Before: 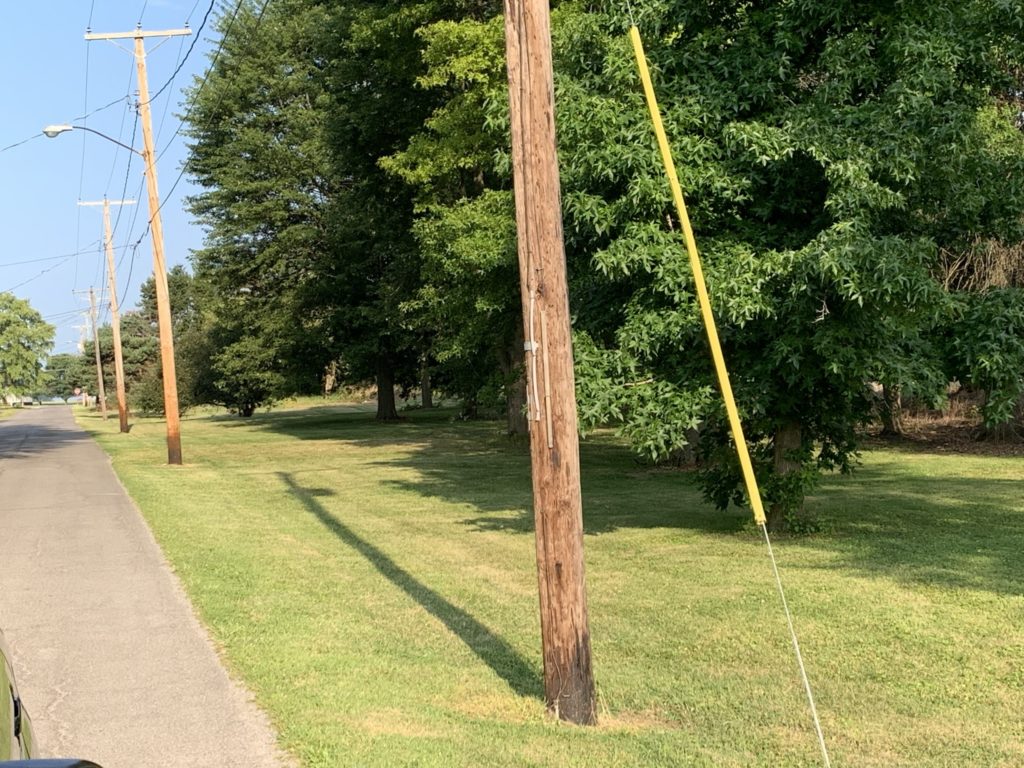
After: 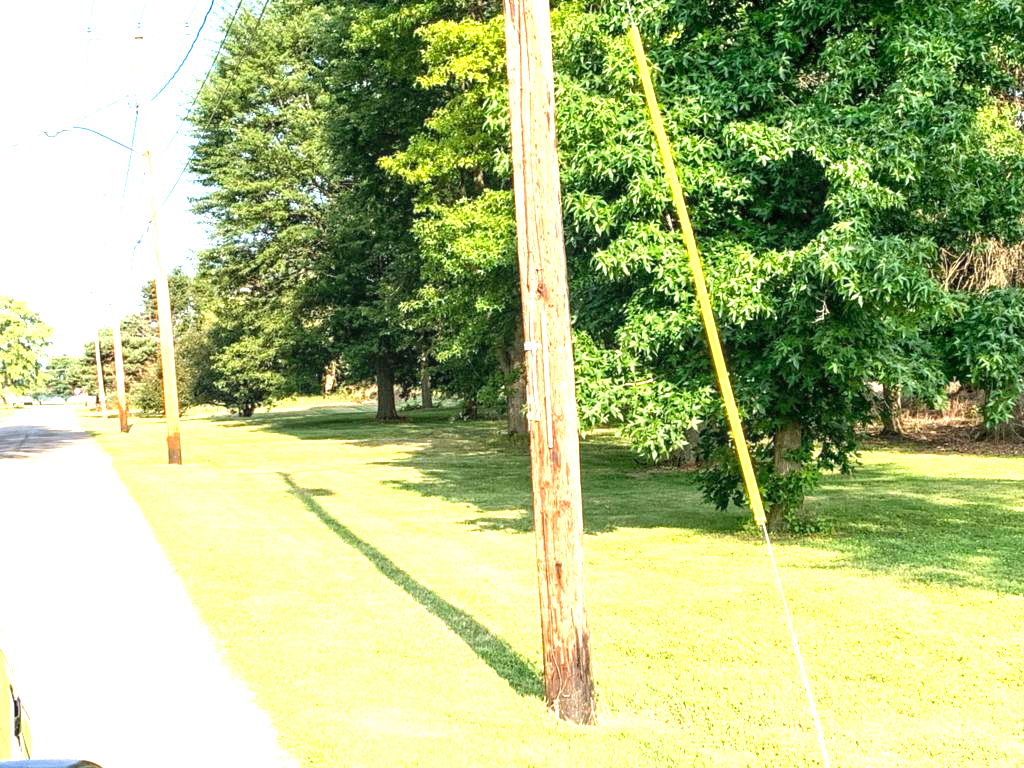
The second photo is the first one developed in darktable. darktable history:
exposure: black level correction 0, exposure 1.741 EV, compensate exposure bias true, compensate highlight preservation false
local contrast: detail 130%
